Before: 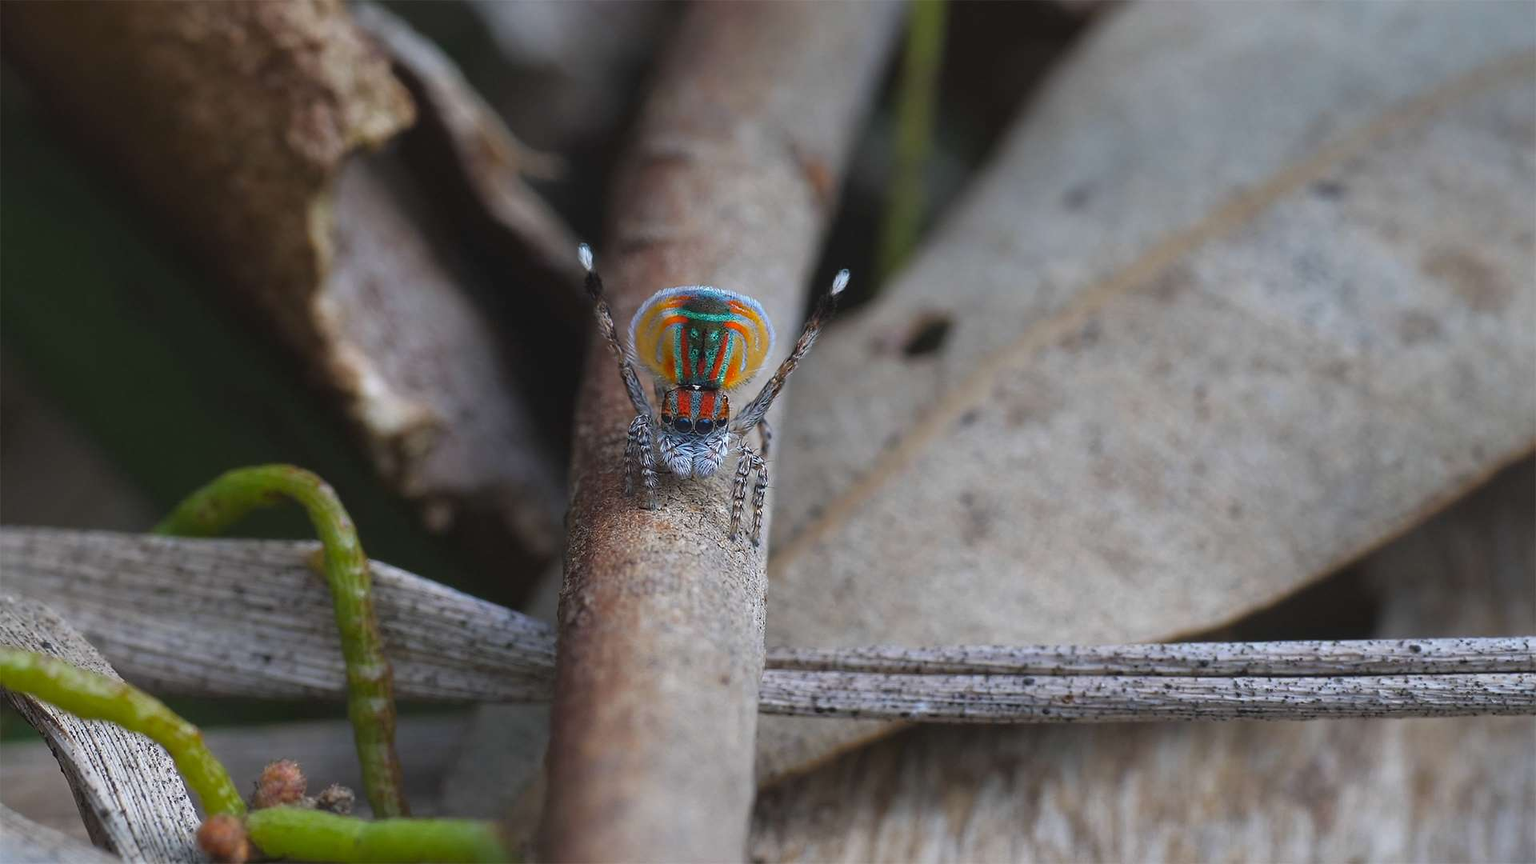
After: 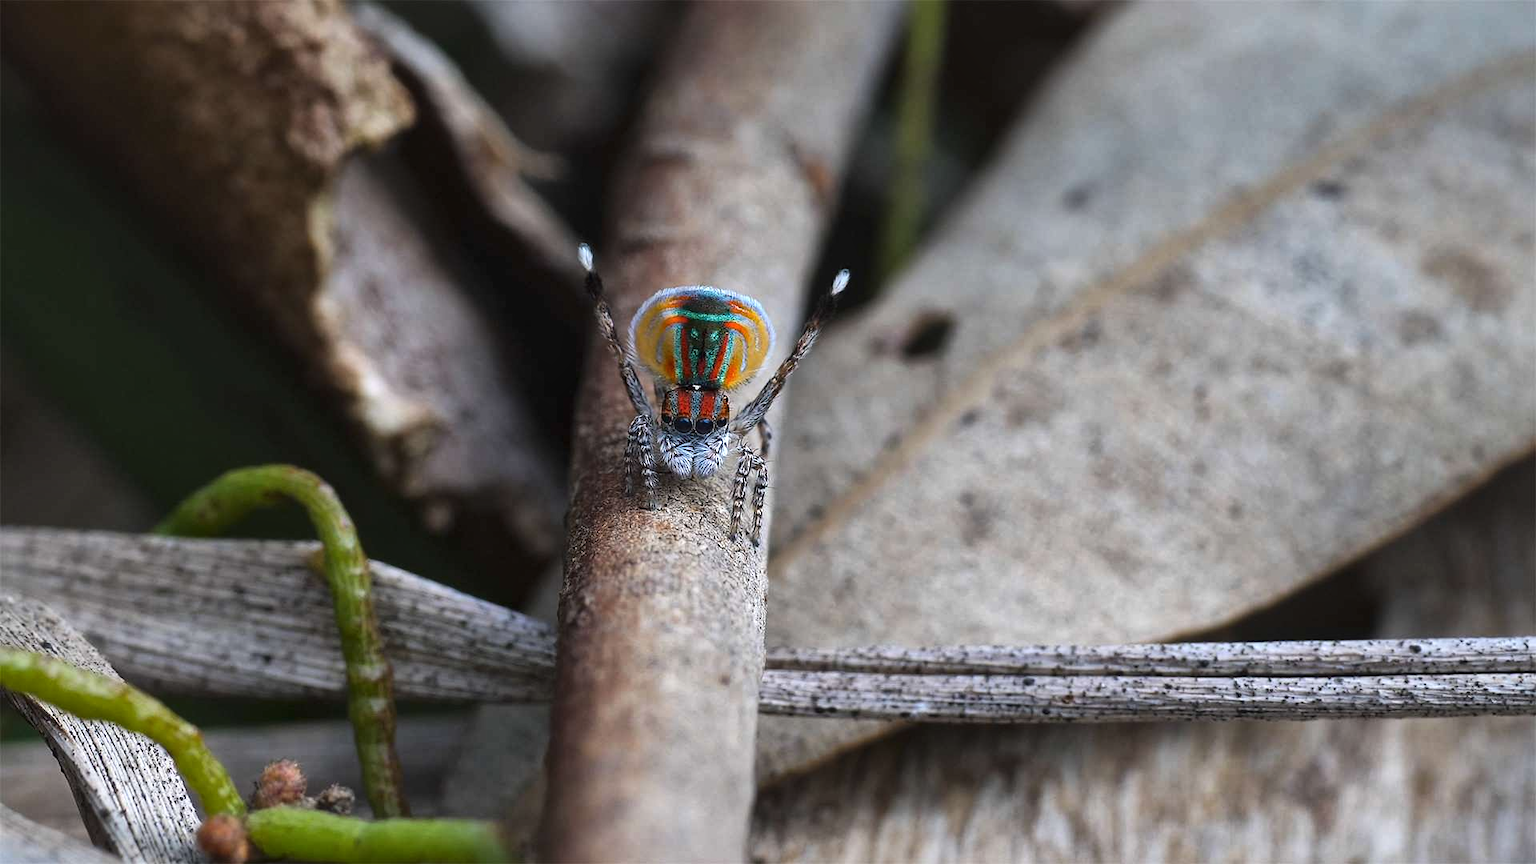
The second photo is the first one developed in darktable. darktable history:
local contrast: mode bilateral grid, contrast 20, coarseness 50, detail 139%, midtone range 0.2
tone equalizer: -8 EV -0.378 EV, -7 EV -0.378 EV, -6 EV -0.344 EV, -5 EV -0.223 EV, -3 EV 0.23 EV, -2 EV 0.35 EV, -1 EV 0.388 EV, +0 EV 0.39 EV, edges refinement/feathering 500, mask exposure compensation -1.57 EV, preserve details no
